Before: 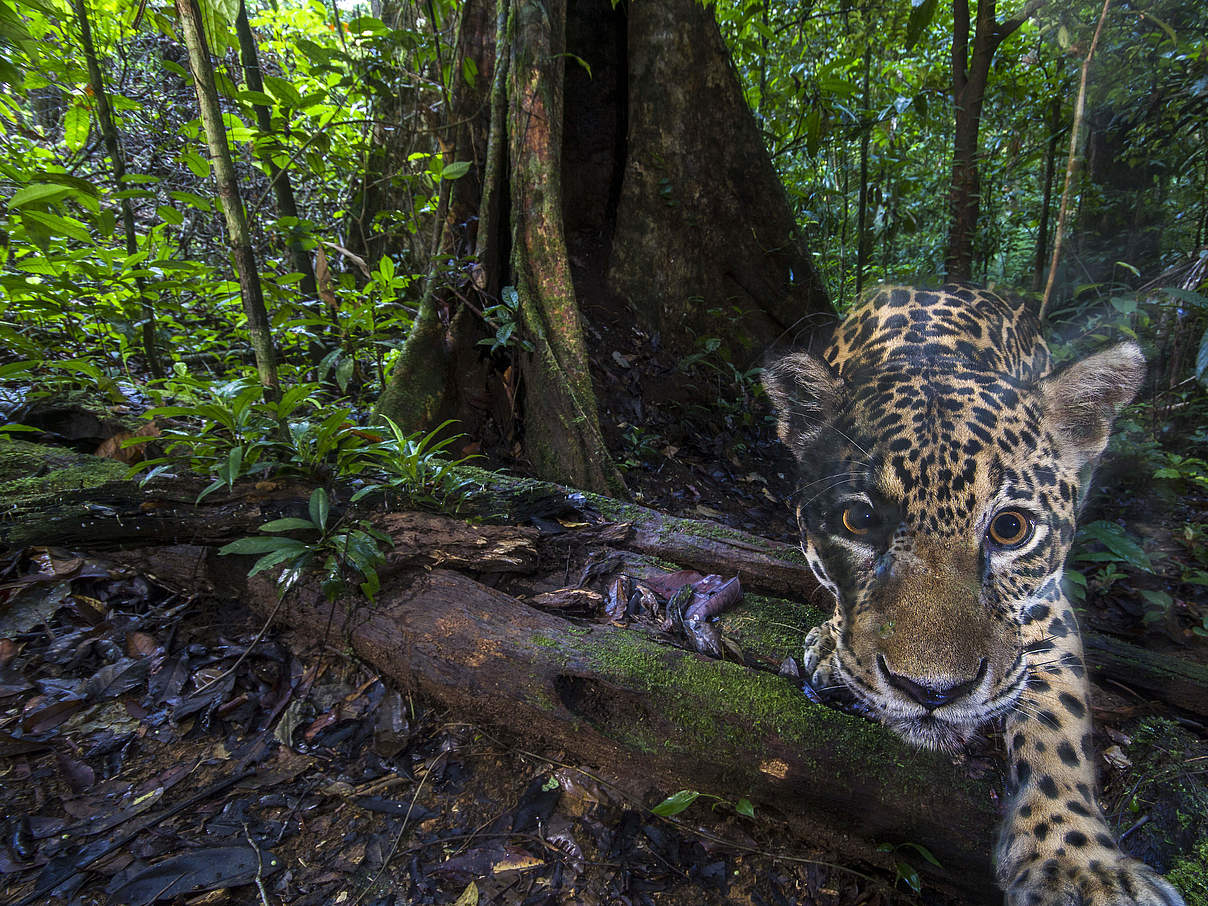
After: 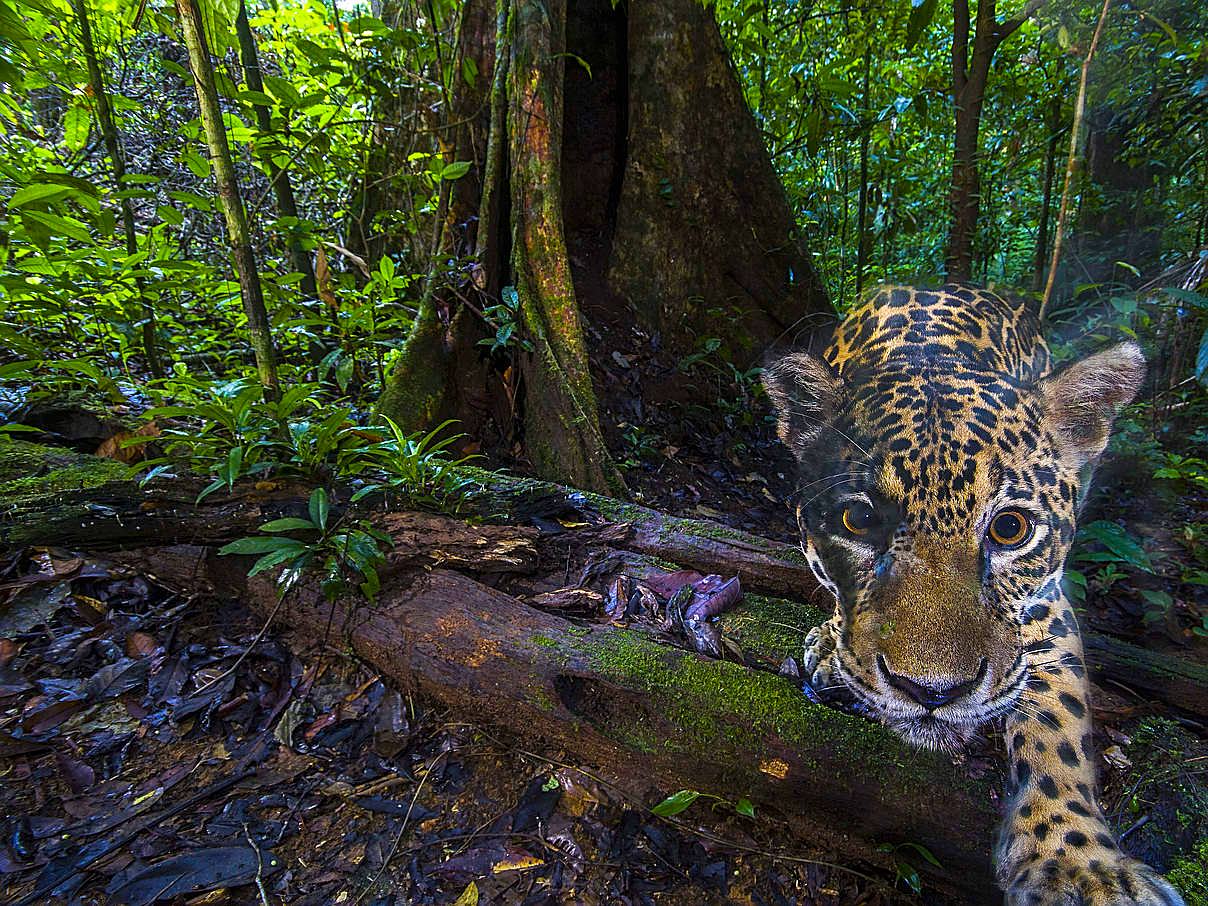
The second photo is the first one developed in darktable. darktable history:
sharpen: radius 1.979
color balance rgb: perceptual saturation grading › global saturation 29.732%, global vibrance 42.463%
